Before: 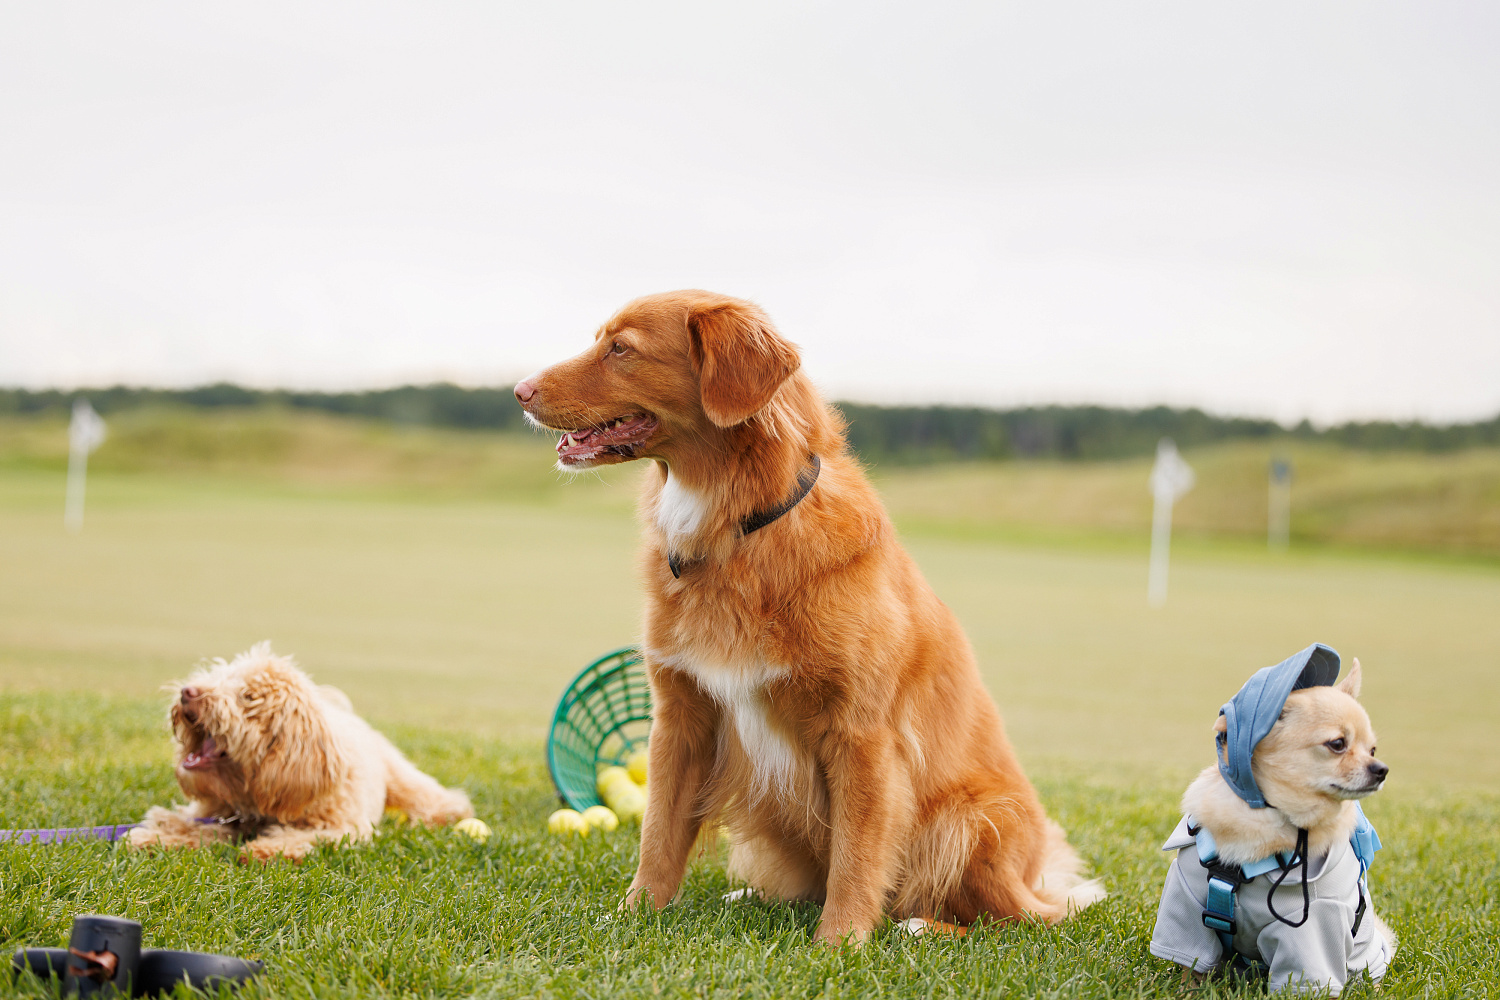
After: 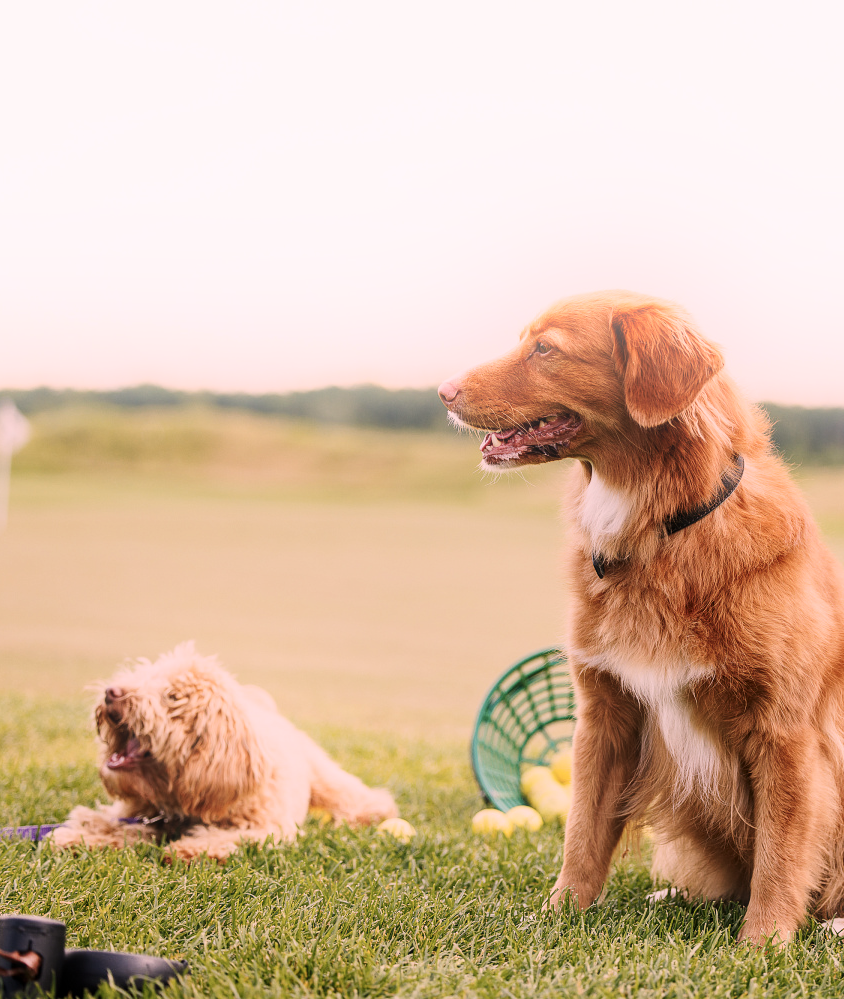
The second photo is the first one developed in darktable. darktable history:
color correction: highlights a* 14.52, highlights b* 4.84
filmic rgb: black relative exposure -7.65 EV, white relative exposure 4.56 EV, hardness 3.61
color balance: lift [1.01, 1, 1, 1], gamma [1.097, 1, 1, 1], gain [0.85, 1, 1, 1]
contrast brightness saturation: contrast 0.28
bloom: size 16%, threshold 98%, strength 20%
local contrast: on, module defaults
crop: left 5.114%, right 38.589%
